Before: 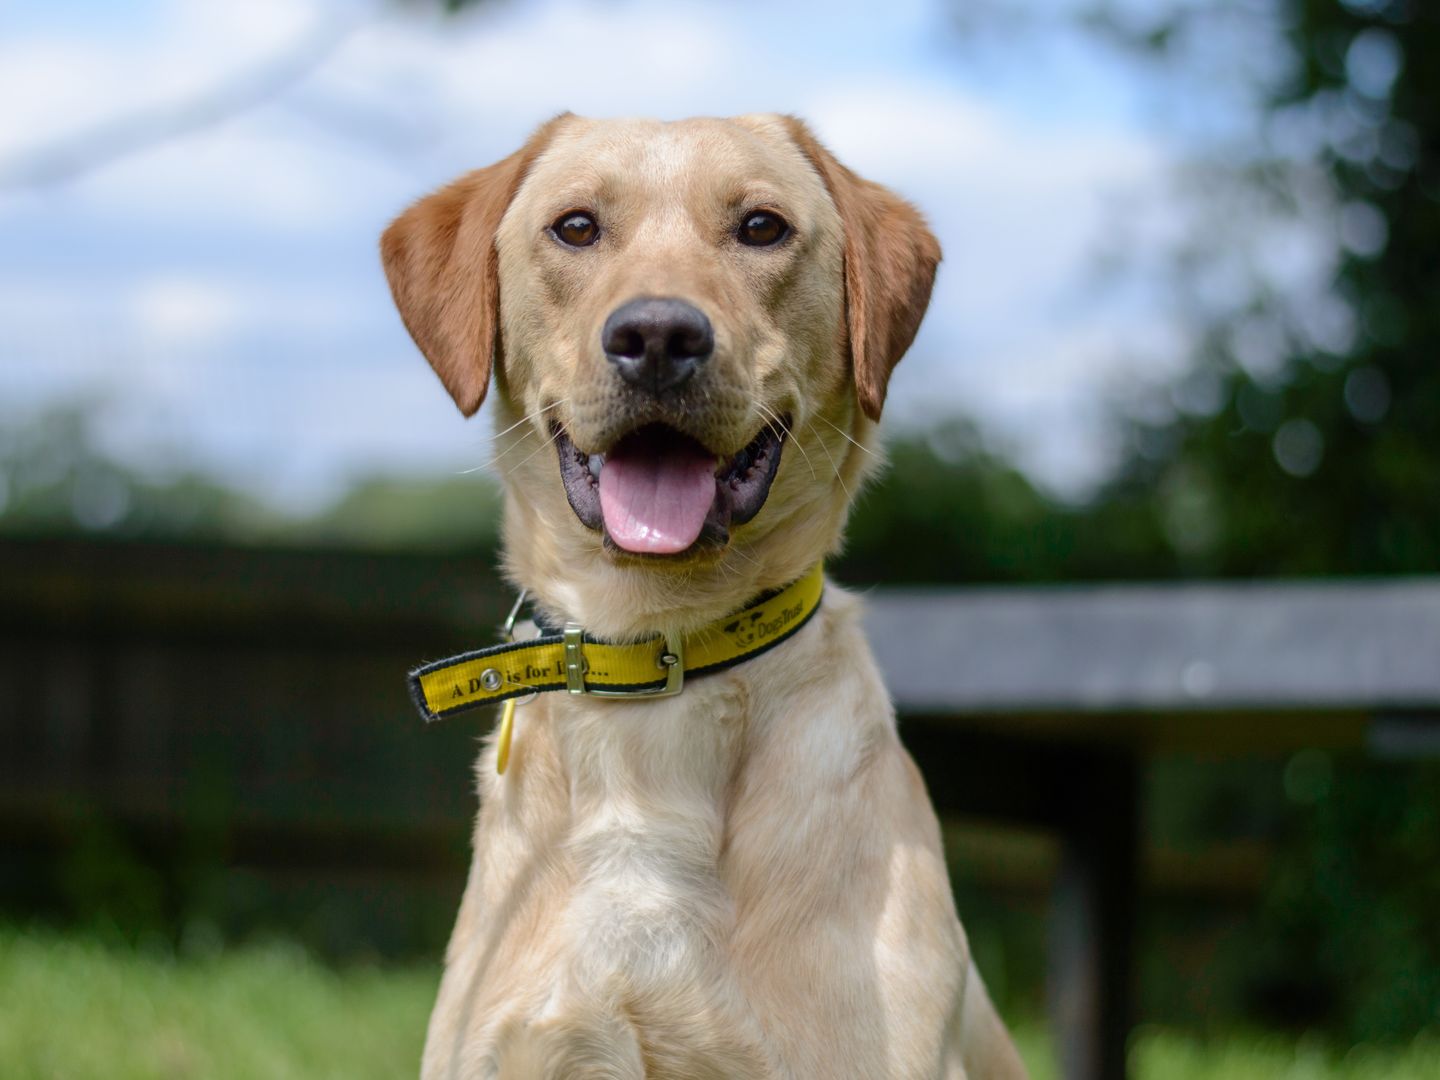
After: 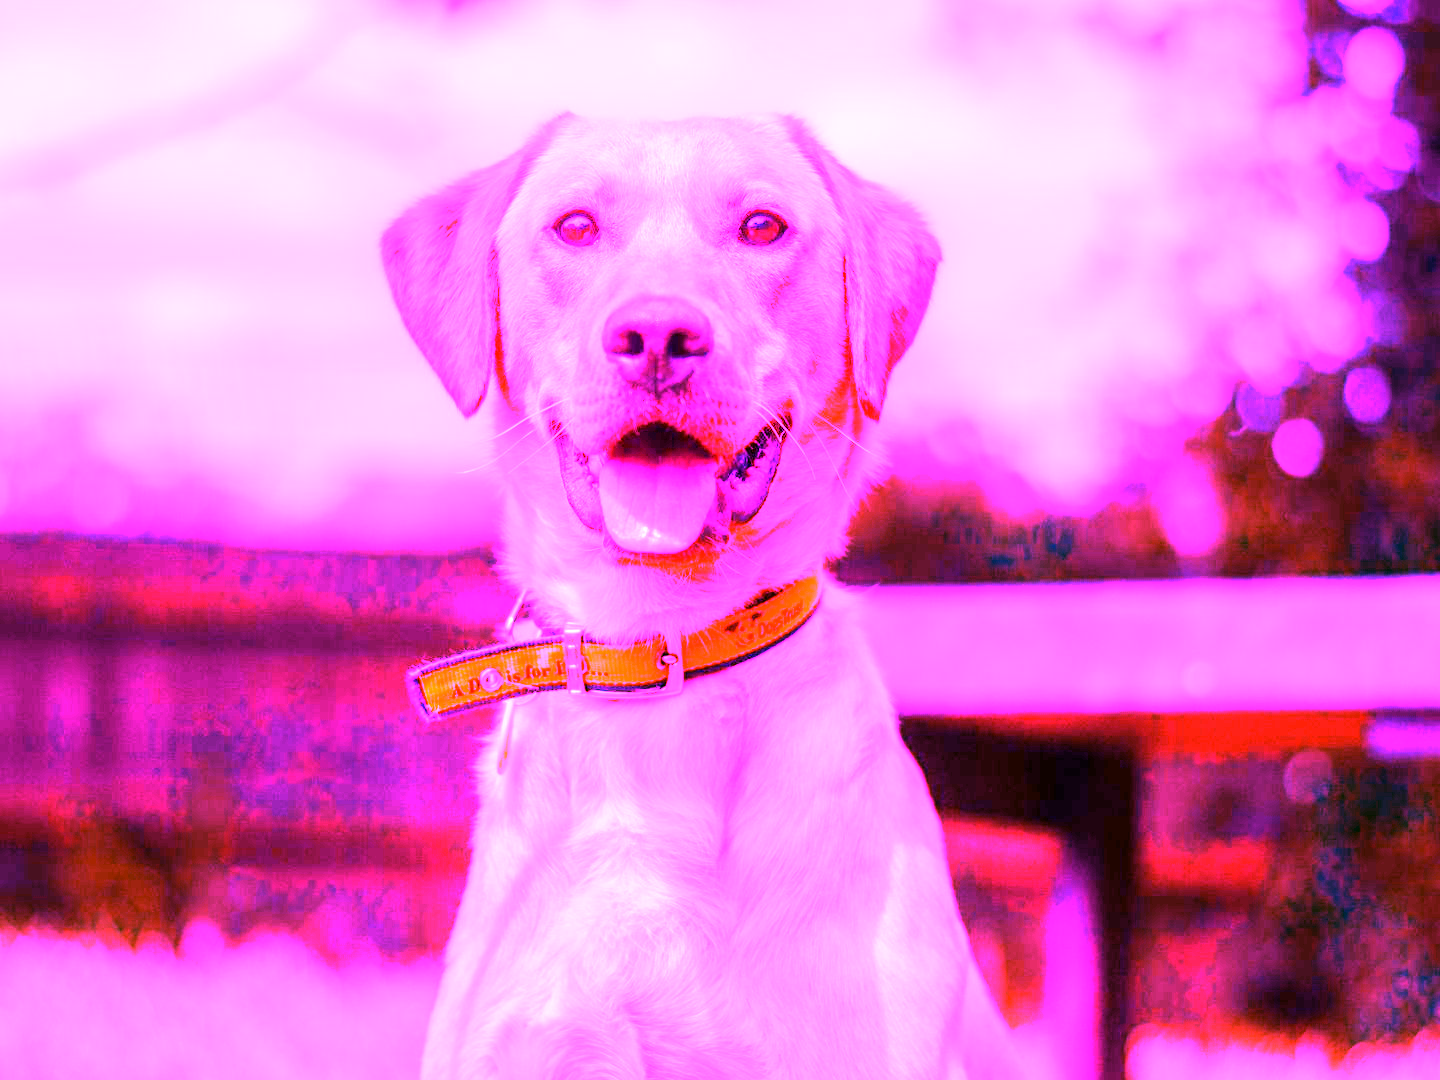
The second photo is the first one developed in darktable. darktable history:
exposure: compensate exposure bias true, compensate highlight preservation false
white balance: red 8, blue 8
